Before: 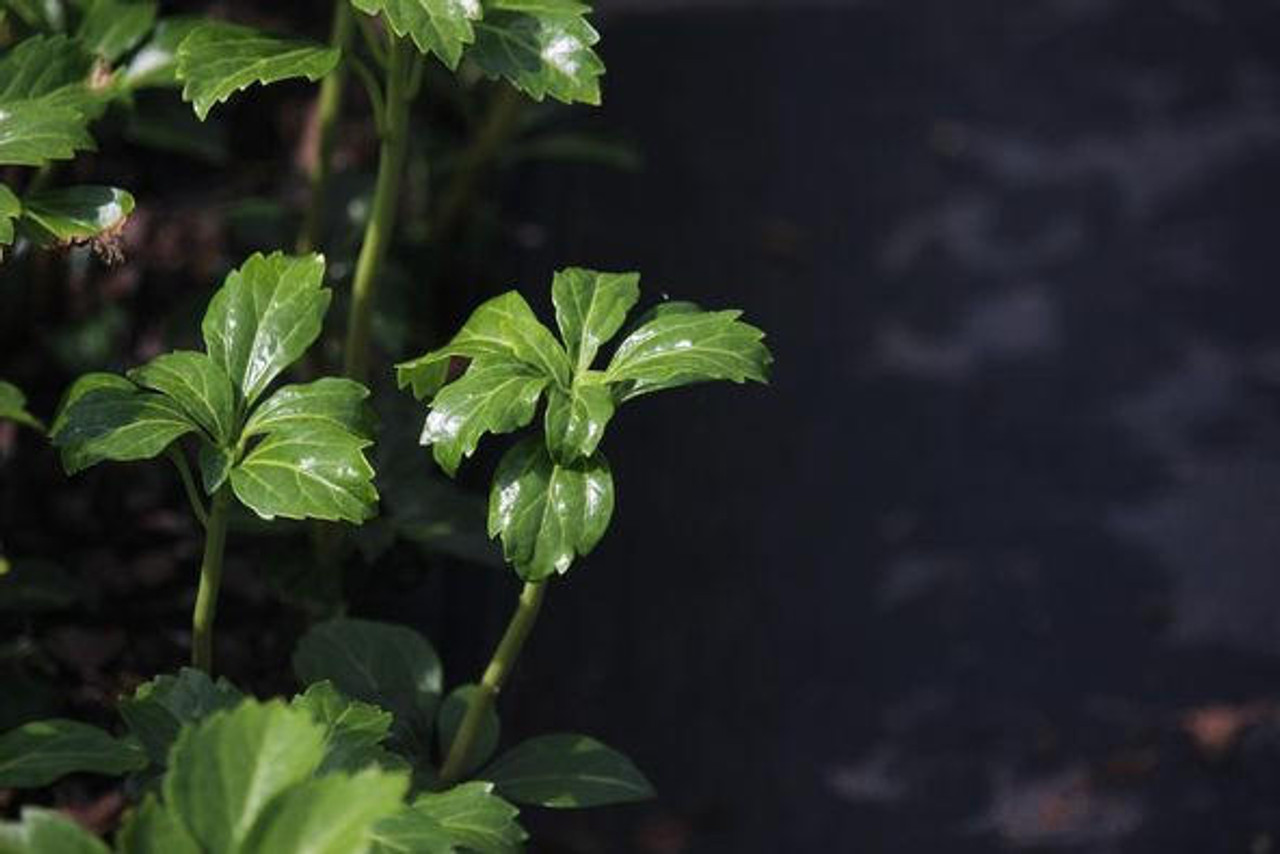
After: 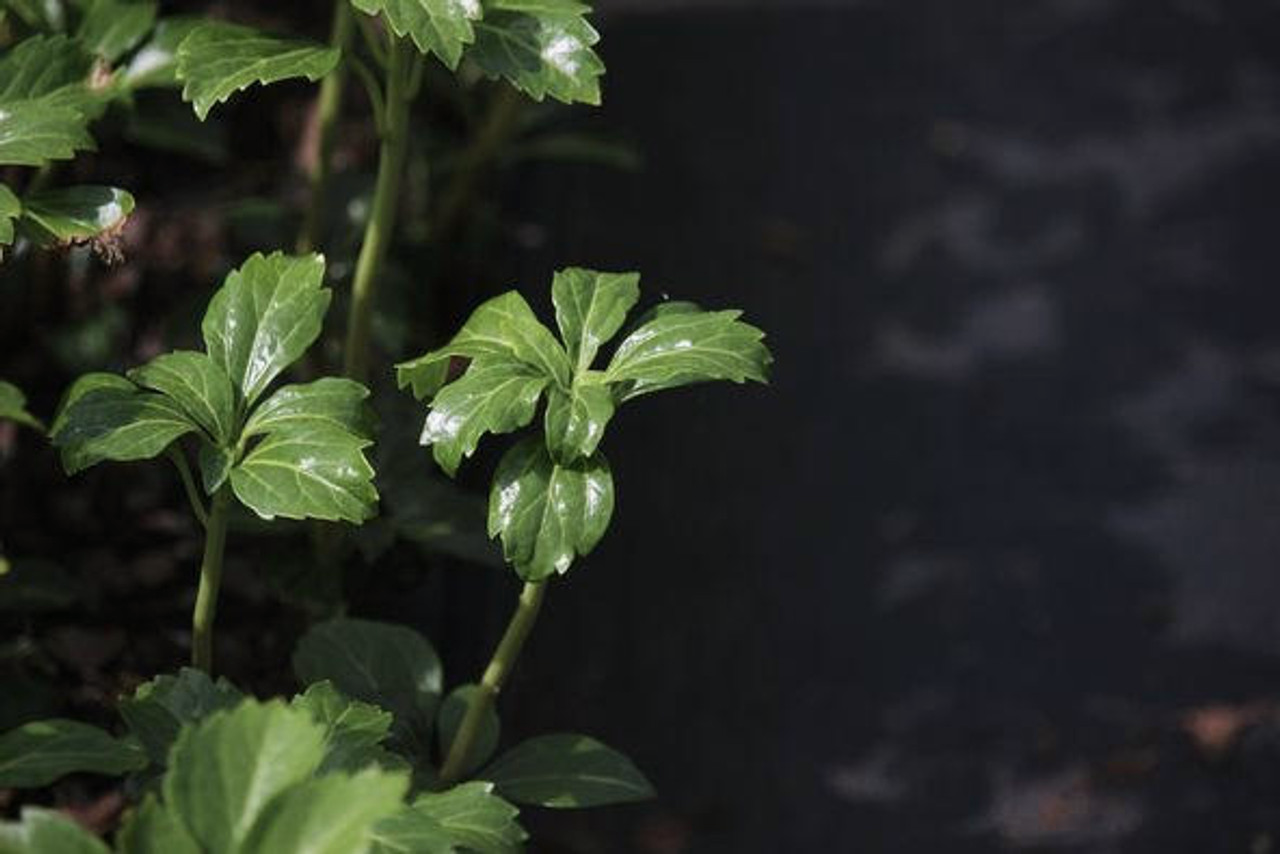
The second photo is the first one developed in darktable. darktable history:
color balance rgb: shadows lift › chroma 3.858%, shadows lift › hue 89.62°, linear chroma grading › global chroma -14.384%, perceptual saturation grading › global saturation 0.094%, perceptual brilliance grading › global brilliance 2.167%, perceptual brilliance grading › highlights -3.713%
